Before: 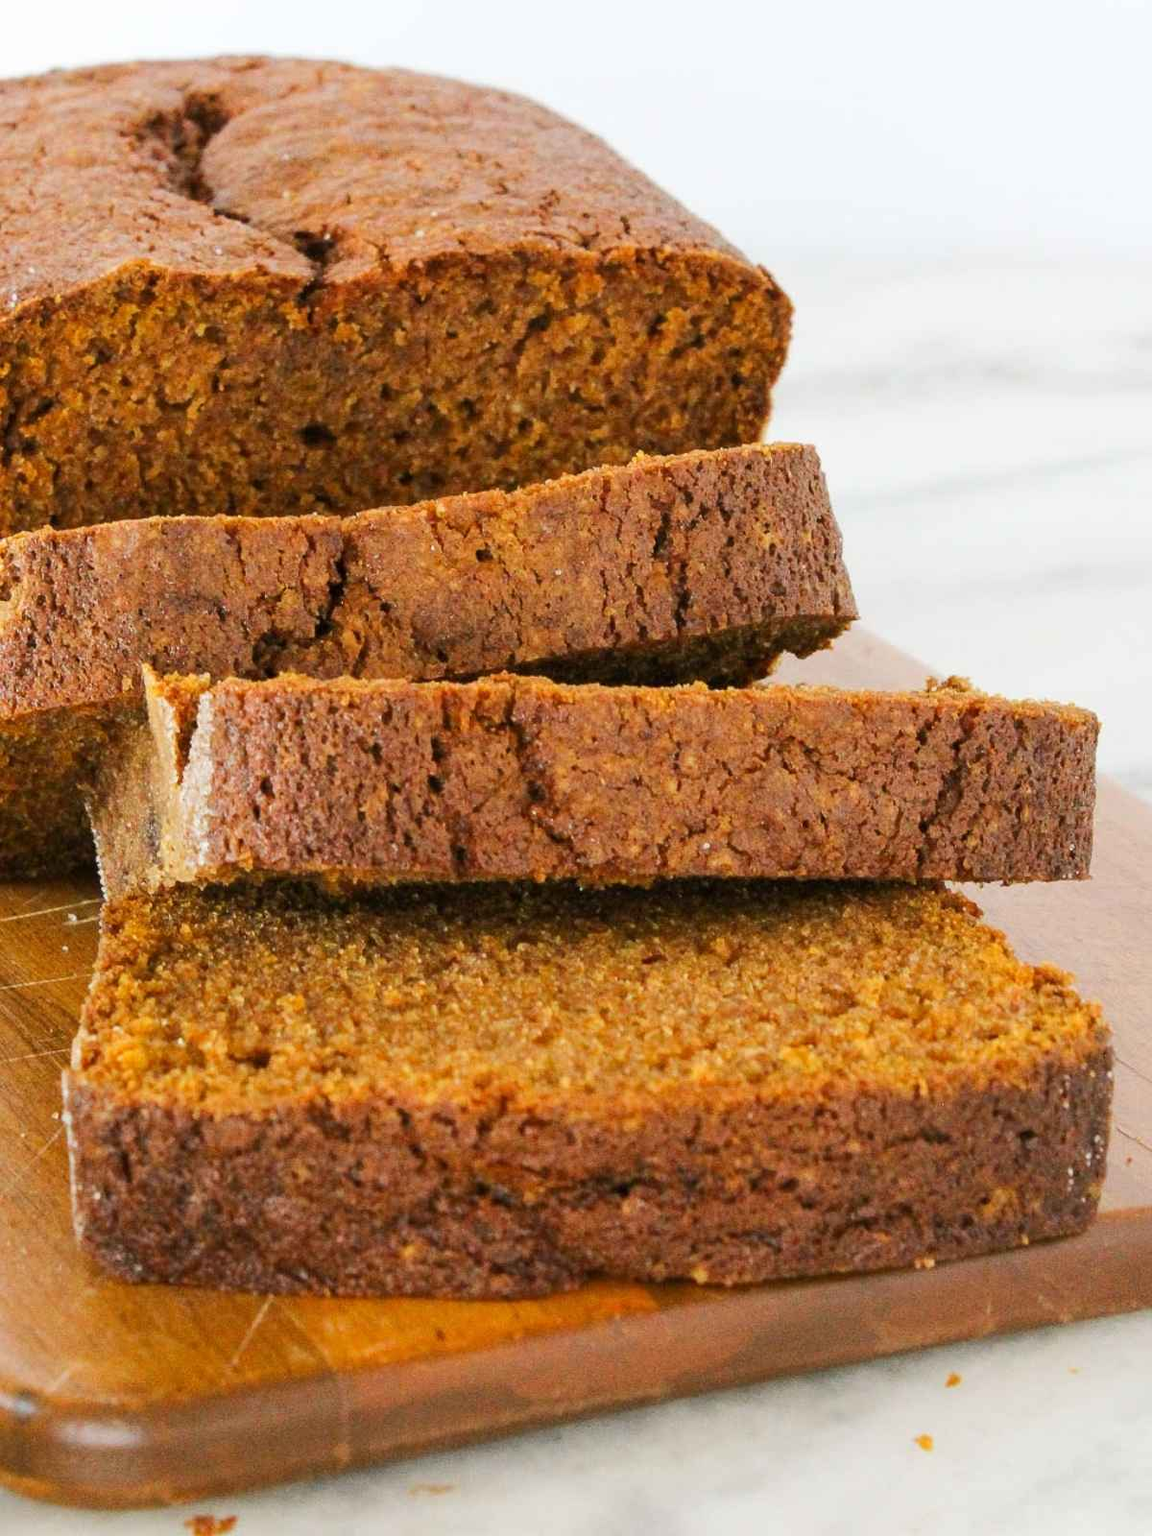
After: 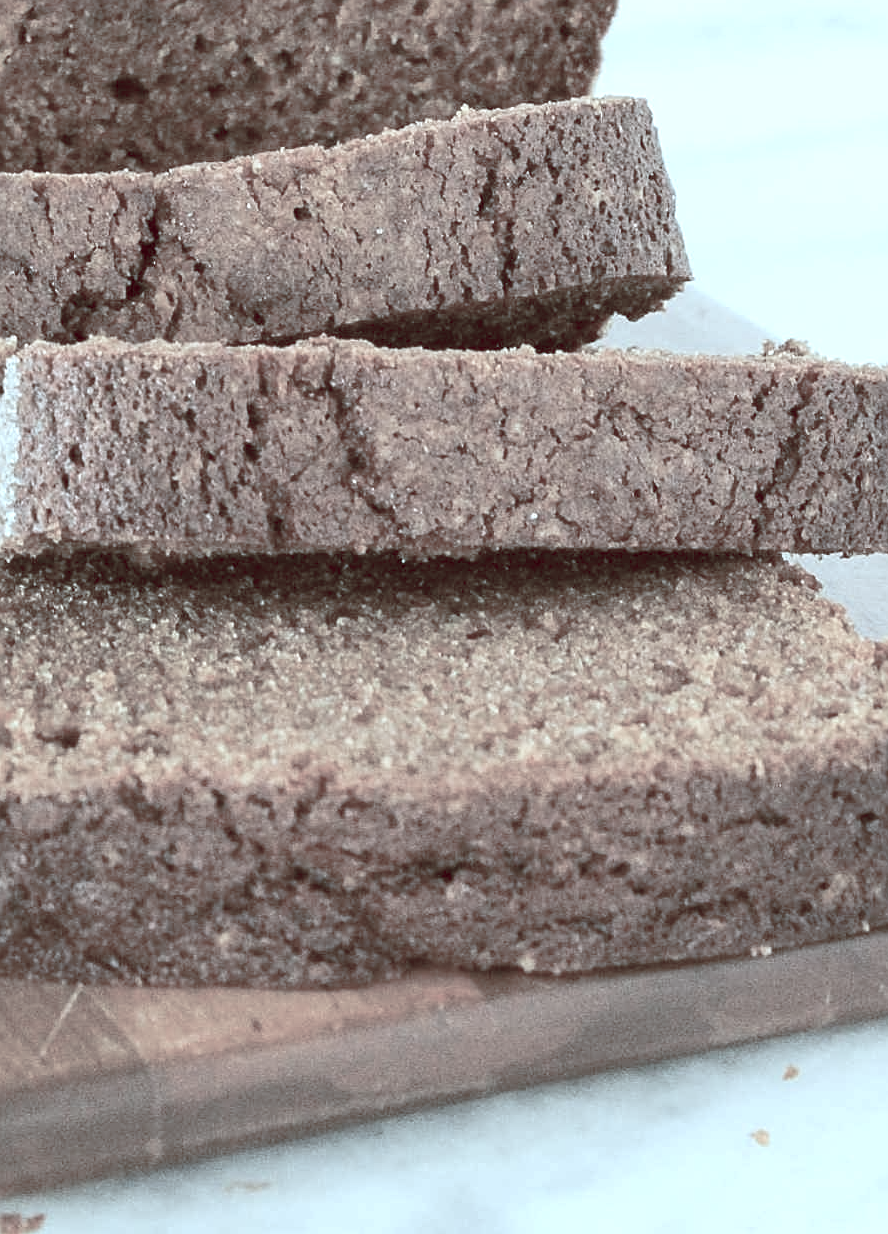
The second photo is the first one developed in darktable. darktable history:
color correction: highlights a* -12.64, highlights b* -18.1, saturation 0.7
crop: left 16.871%, top 22.857%, right 9.116%
vibrance: on, module defaults
exposure: exposure 0.566 EV, compensate highlight preservation false
sharpen: on, module defaults
color balance rgb: shadows lift › luminance 1%, shadows lift › chroma 0.2%, shadows lift › hue 20°, power › luminance 1%, power › chroma 0.4%, power › hue 34°, highlights gain › luminance 0.8%, highlights gain › chroma 0.4%, highlights gain › hue 44°, global offset › chroma 0.4%, global offset › hue 34°, white fulcrum 0.08 EV, linear chroma grading › shadows -7%, linear chroma grading › highlights -7%, linear chroma grading › global chroma -10%, linear chroma grading › mid-tones -8%, perceptual saturation grading › global saturation -28%, perceptual saturation grading › highlights -20%, perceptual saturation grading › mid-tones -24%, perceptual saturation grading › shadows -24%, perceptual brilliance grading › global brilliance -1%, perceptual brilliance grading › highlights -1%, perceptual brilliance grading › mid-tones -1%, perceptual brilliance grading › shadows -1%, global vibrance -17%, contrast -6%
white balance: emerald 1
